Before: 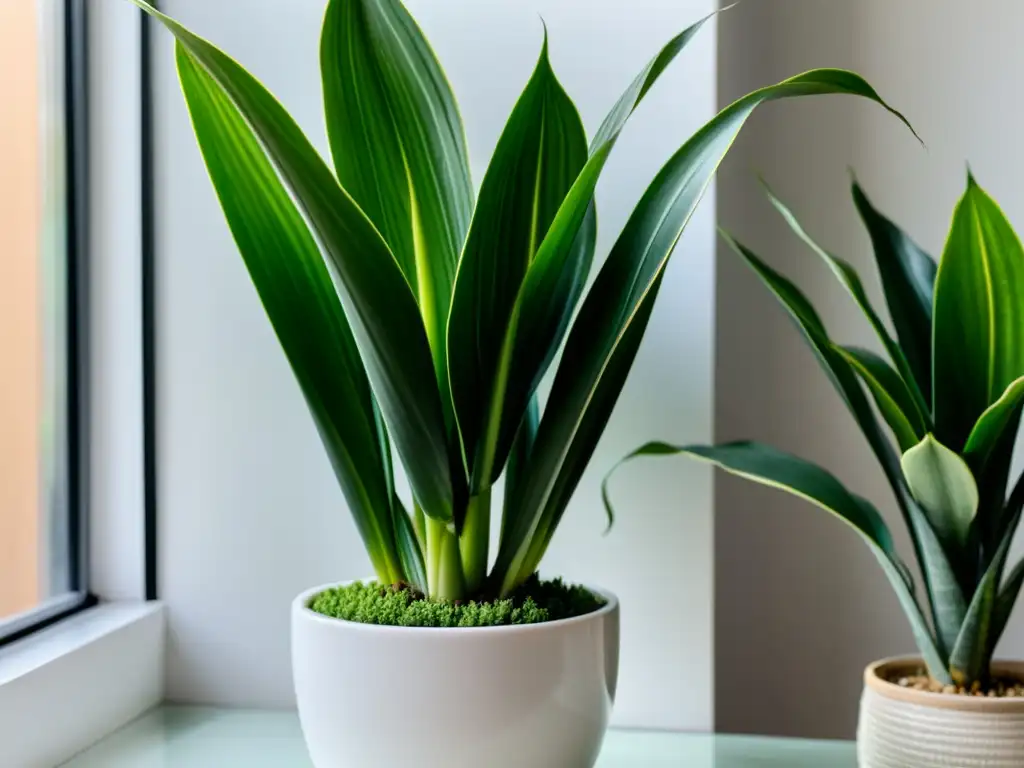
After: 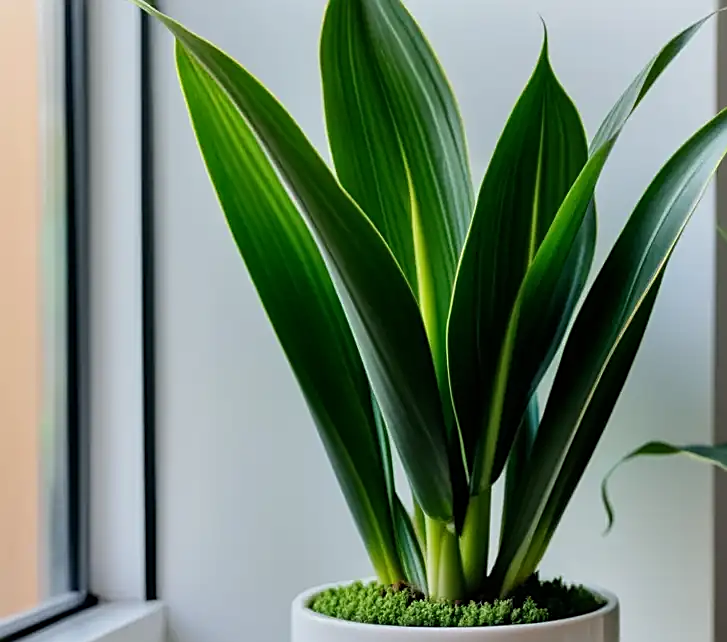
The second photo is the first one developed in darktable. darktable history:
exposure: exposure -0.271 EV, compensate exposure bias true, compensate highlight preservation false
crop: right 28.921%, bottom 16.298%
sharpen: on, module defaults
